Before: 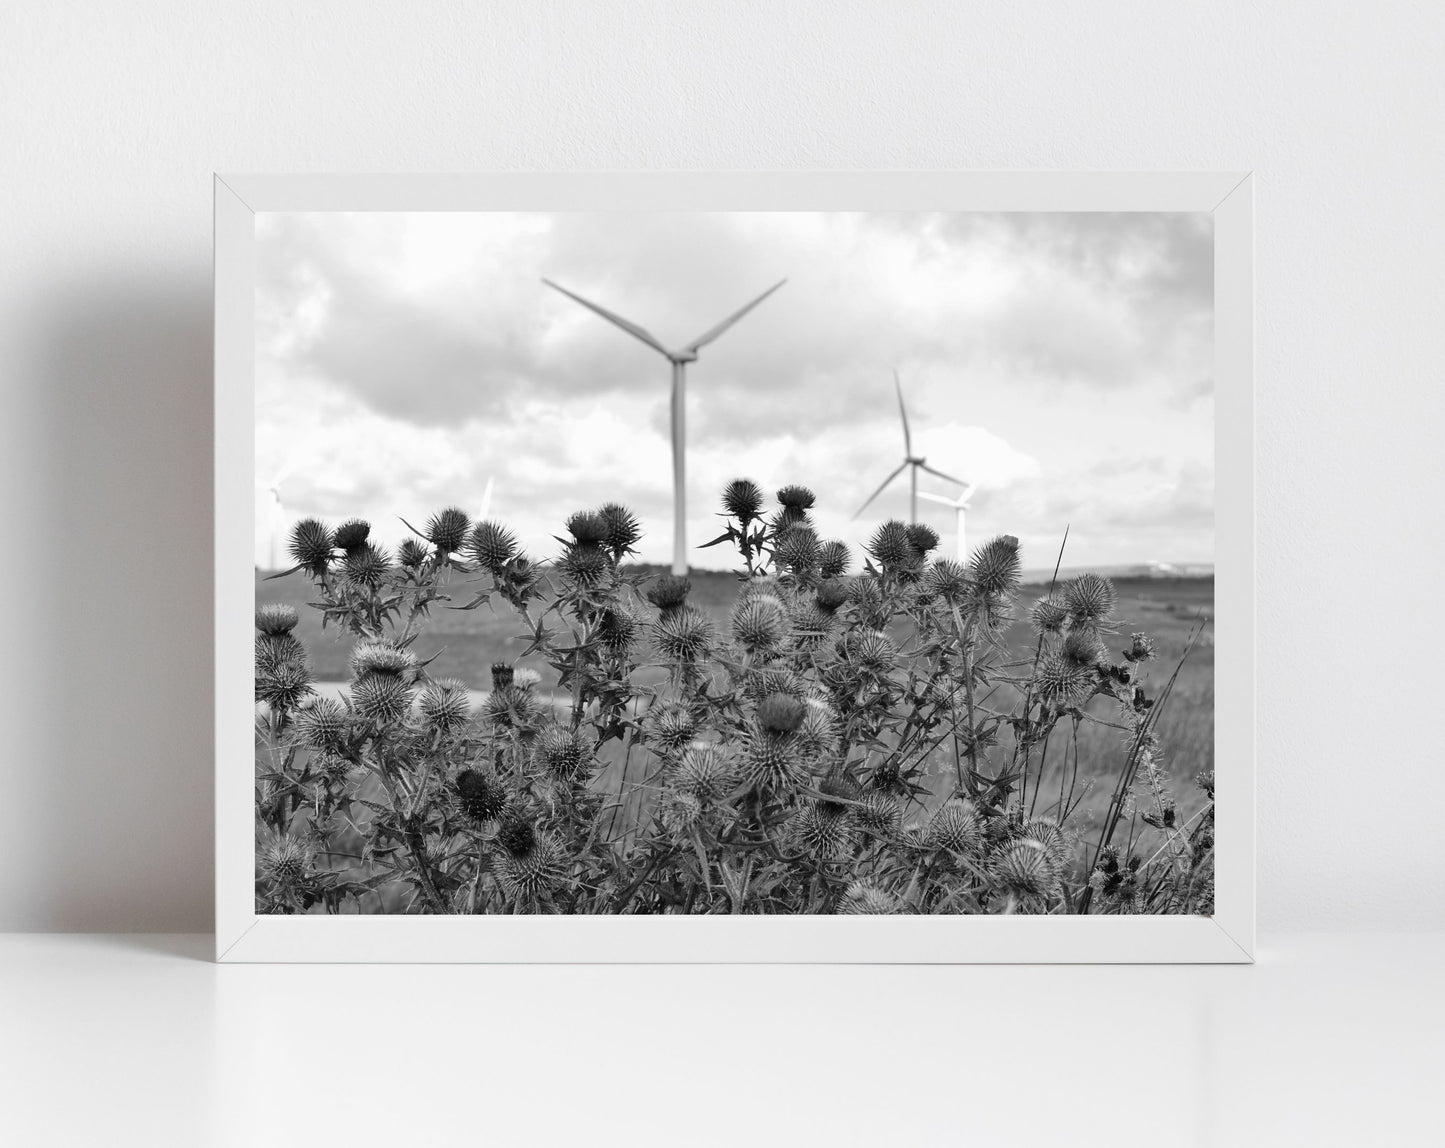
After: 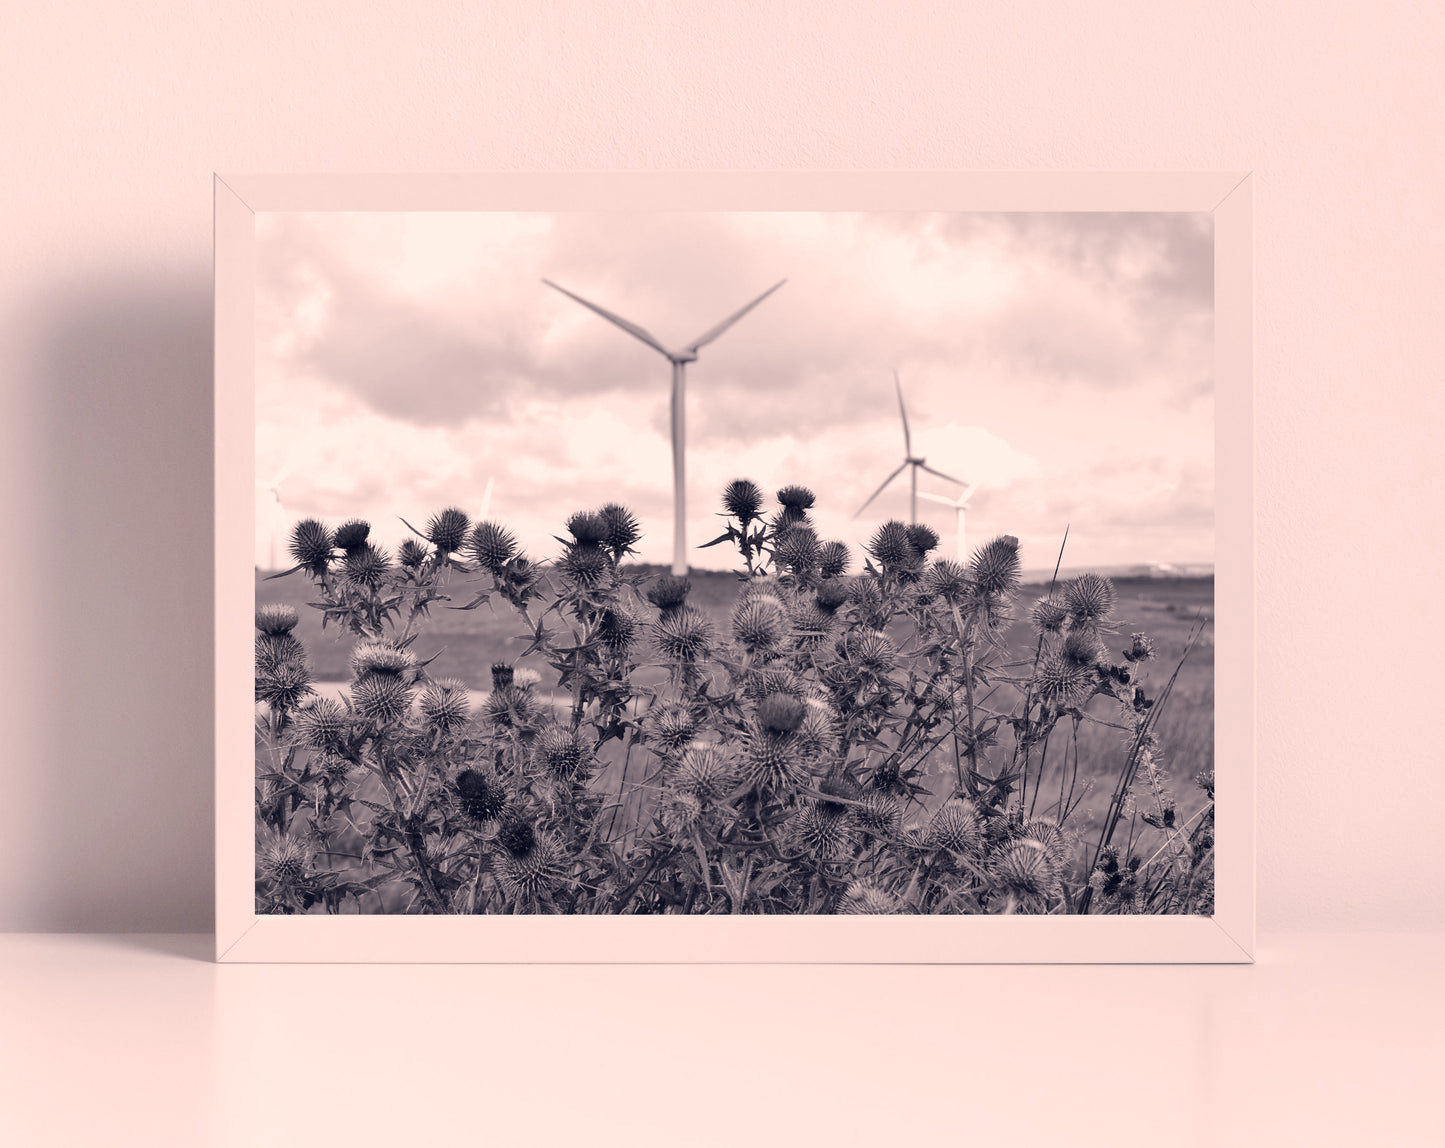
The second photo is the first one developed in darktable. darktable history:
white balance: red 0.924, blue 1.095
color correction: highlights a* 19.59, highlights b* 27.49, shadows a* 3.46, shadows b* -17.28, saturation 0.73
